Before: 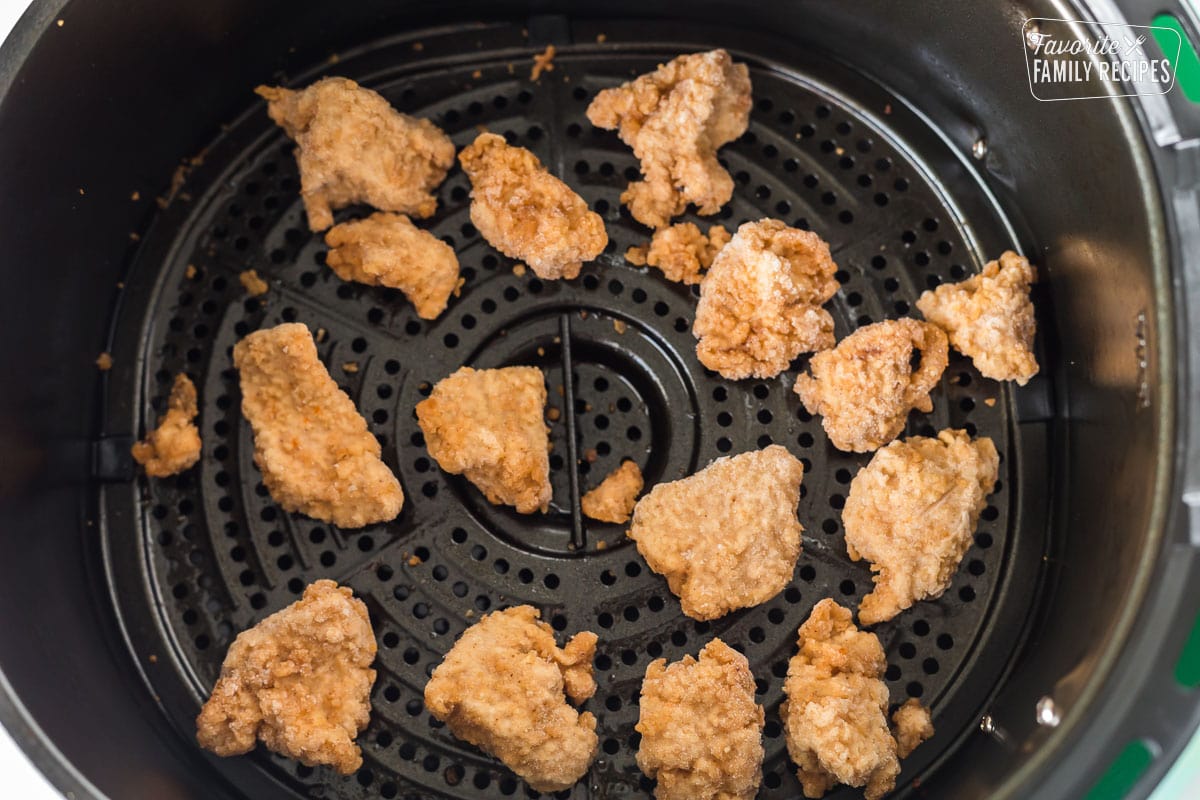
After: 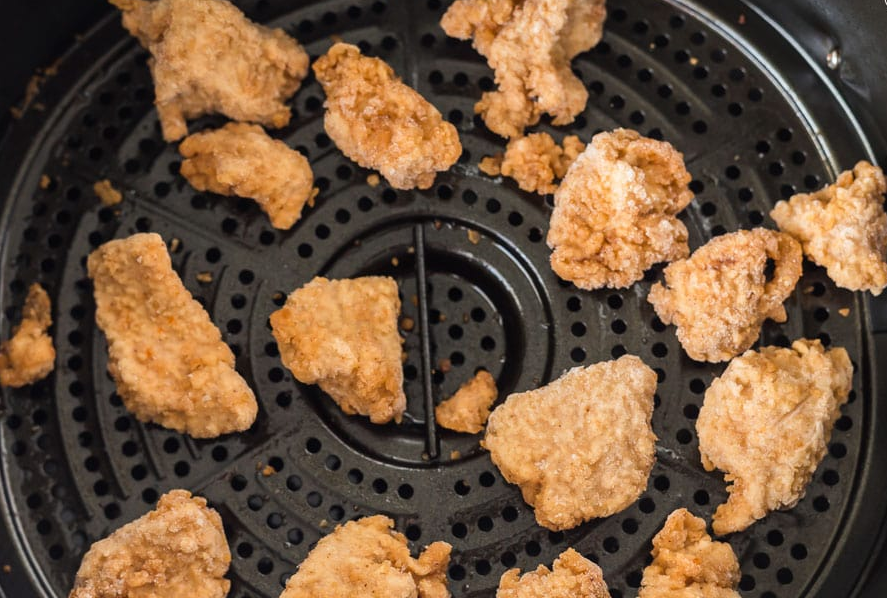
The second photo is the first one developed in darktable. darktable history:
crop and rotate: left 12.205%, top 11.368%, right 13.838%, bottom 13.782%
